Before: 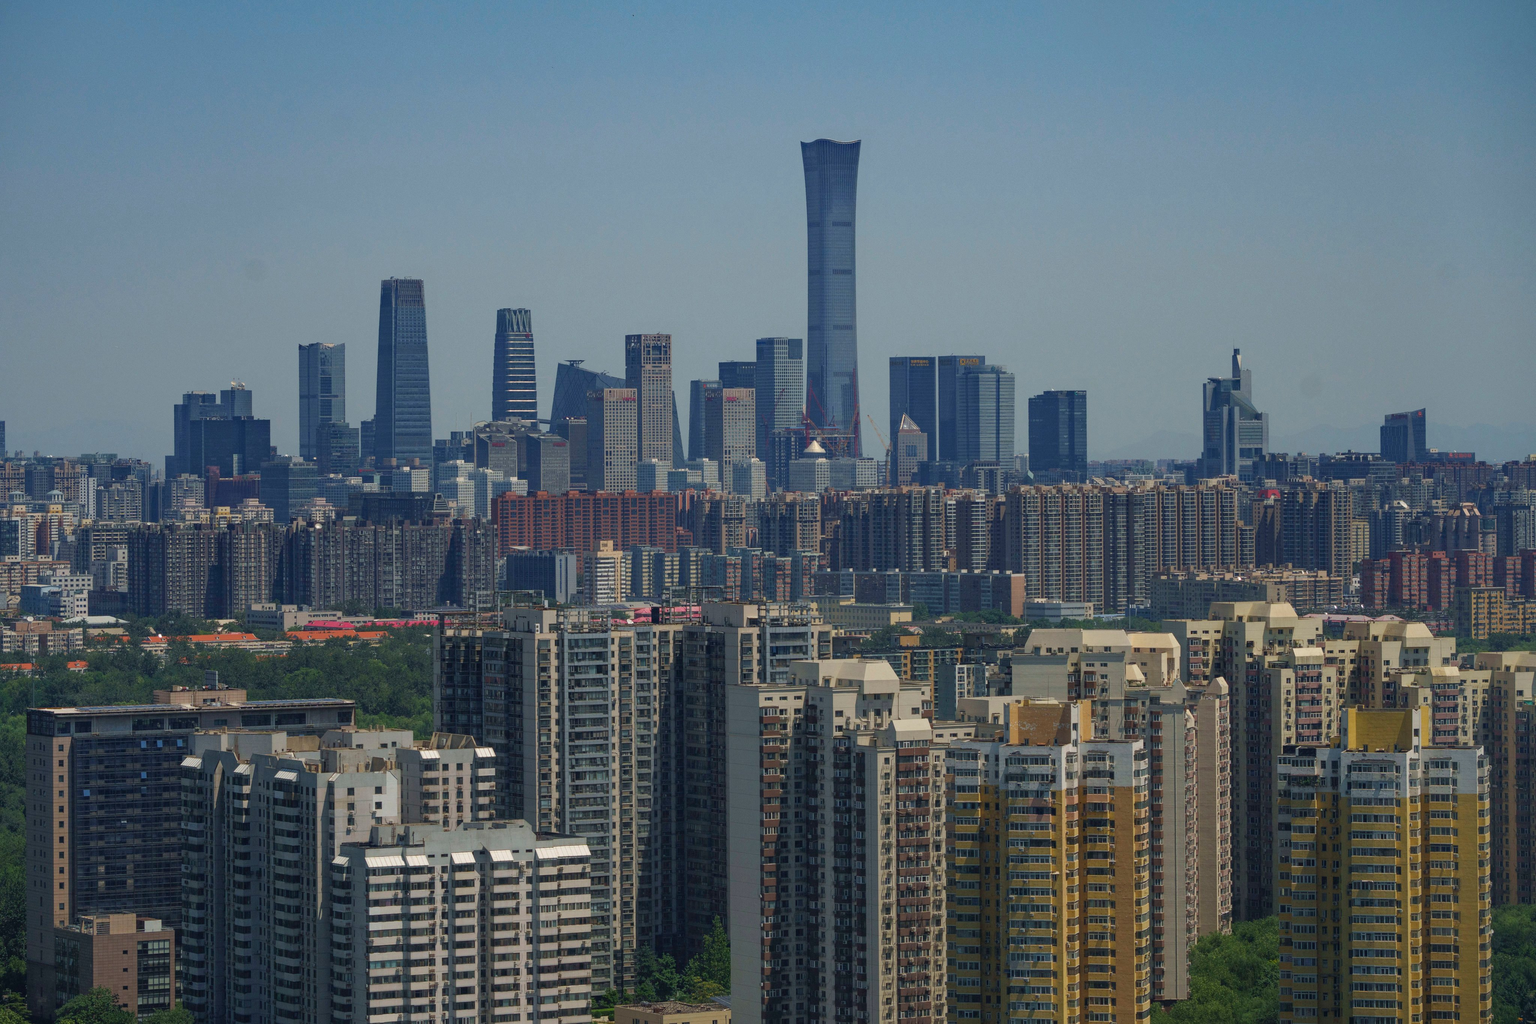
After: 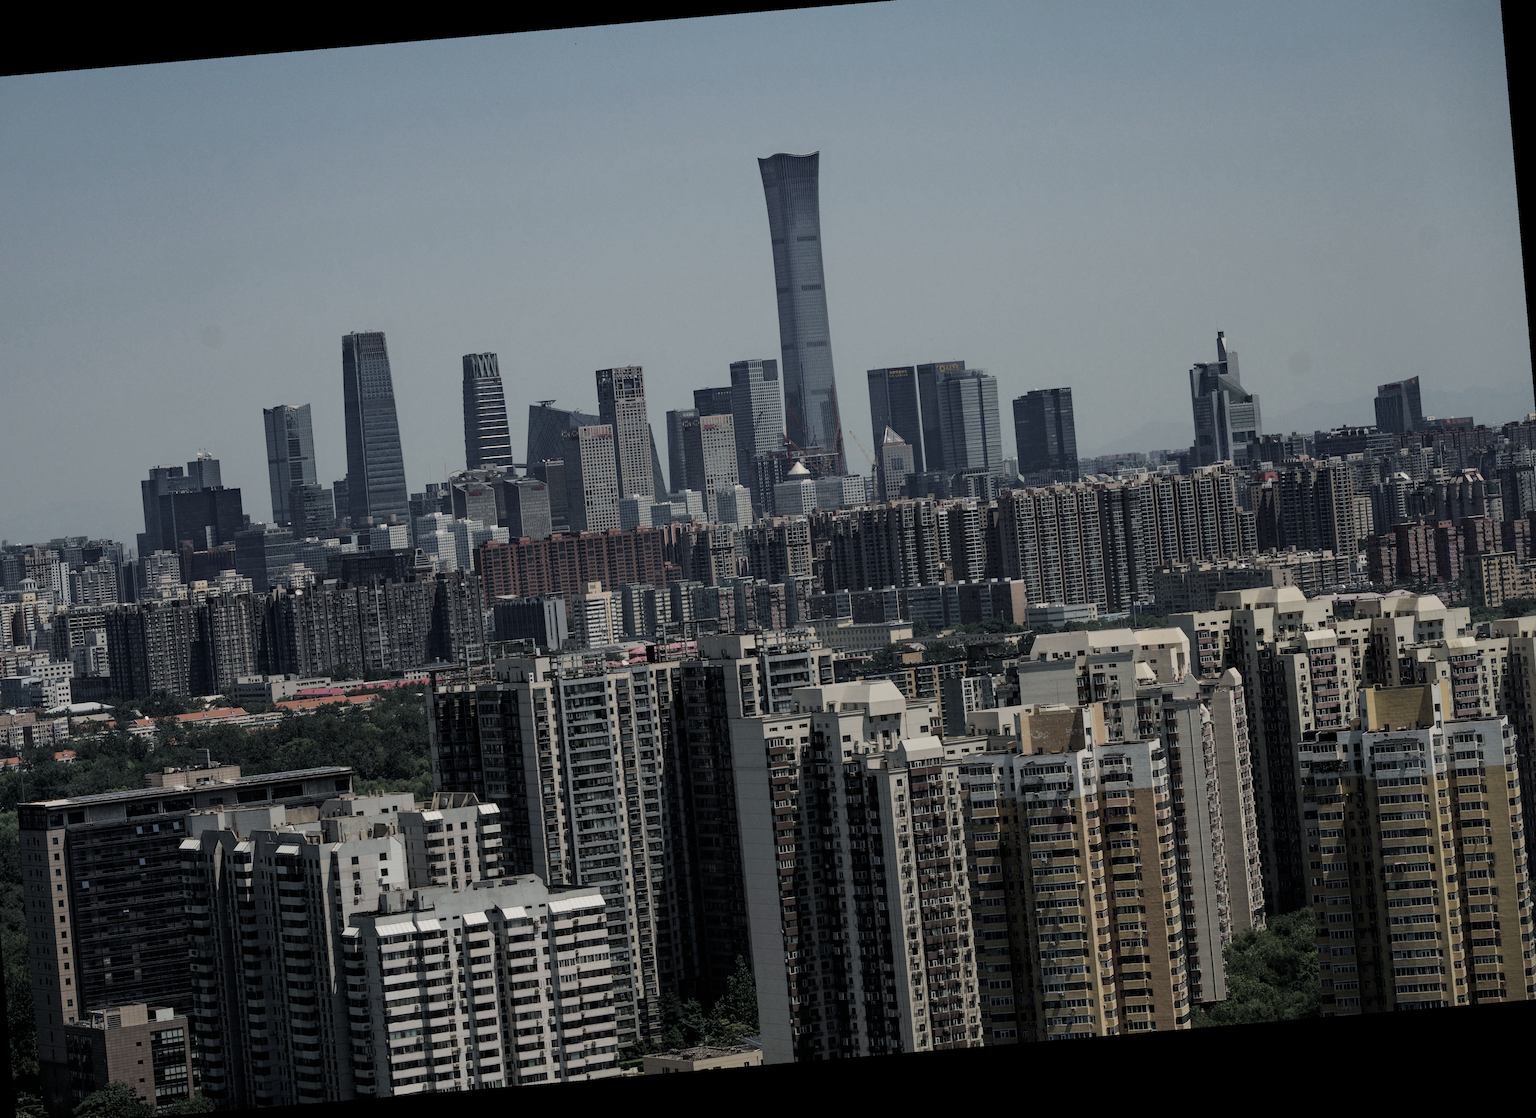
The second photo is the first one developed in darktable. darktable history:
rotate and perspective: rotation -6.83°, automatic cropping off
filmic rgb: black relative exposure -5 EV, hardness 2.88, contrast 1.3, highlights saturation mix -10%
color correction: saturation 0.5
crop and rotate: angle -1.96°, left 3.097%, top 4.154%, right 1.586%, bottom 0.529%
